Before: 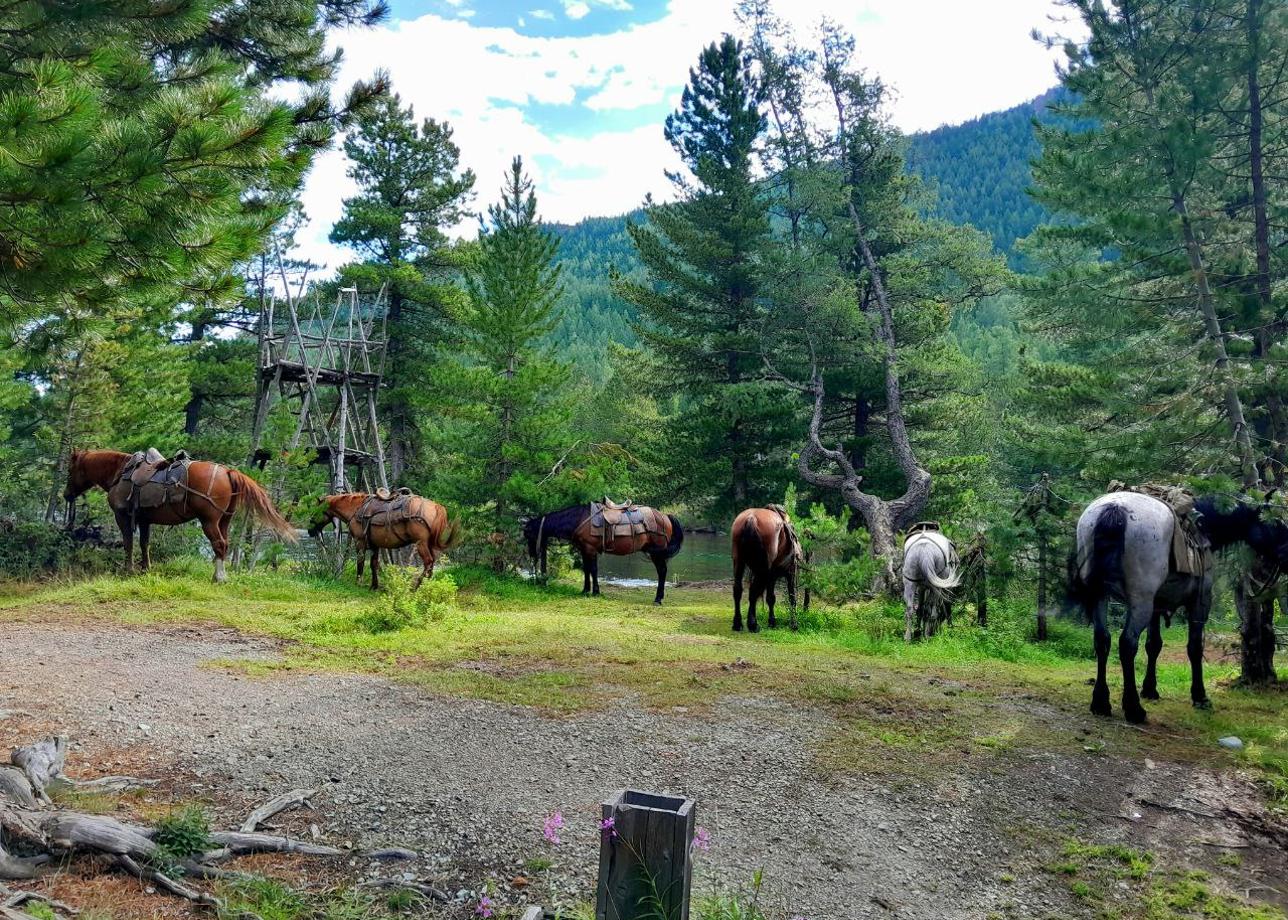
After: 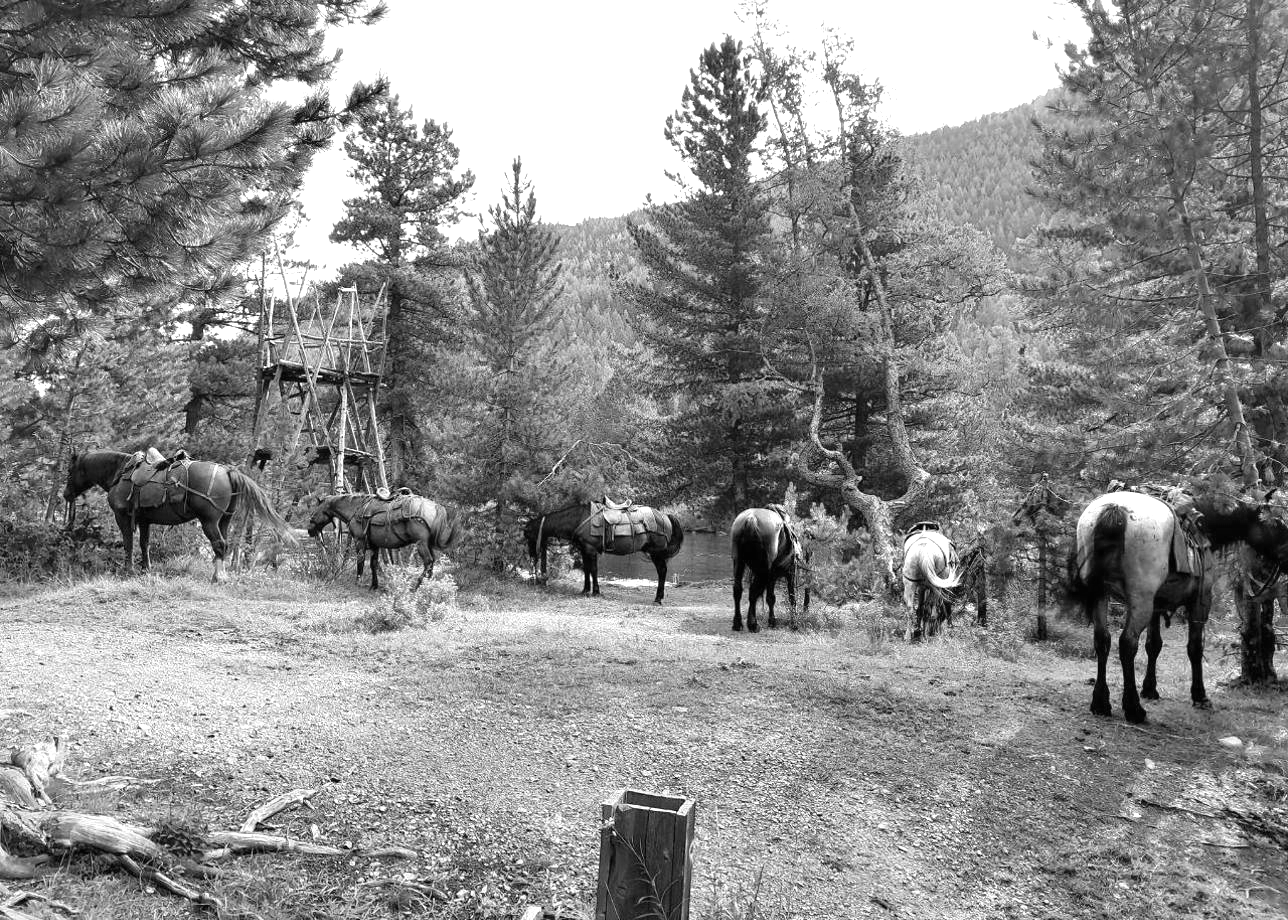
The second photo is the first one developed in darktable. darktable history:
exposure: black level correction 0, exposure 0.947 EV, compensate highlight preservation false
color calibration: output gray [0.22, 0.42, 0.37, 0], gray › normalize channels true, illuminant Planckian (black body), x 0.378, y 0.375, temperature 4039.21 K, gamut compression 0.012
